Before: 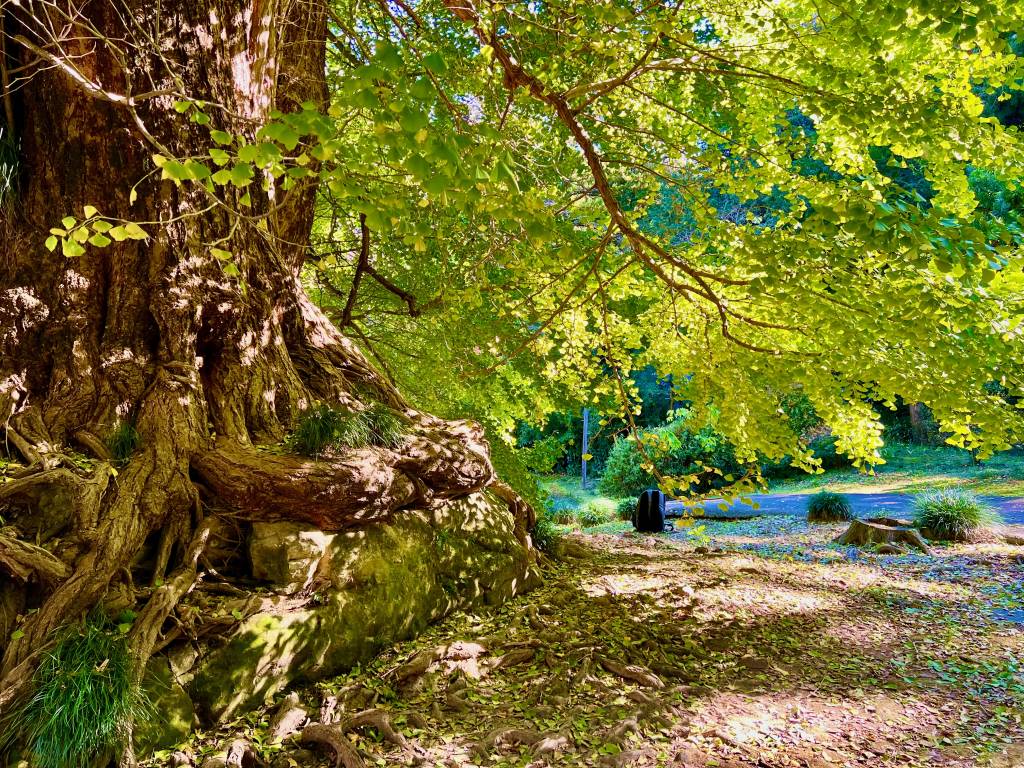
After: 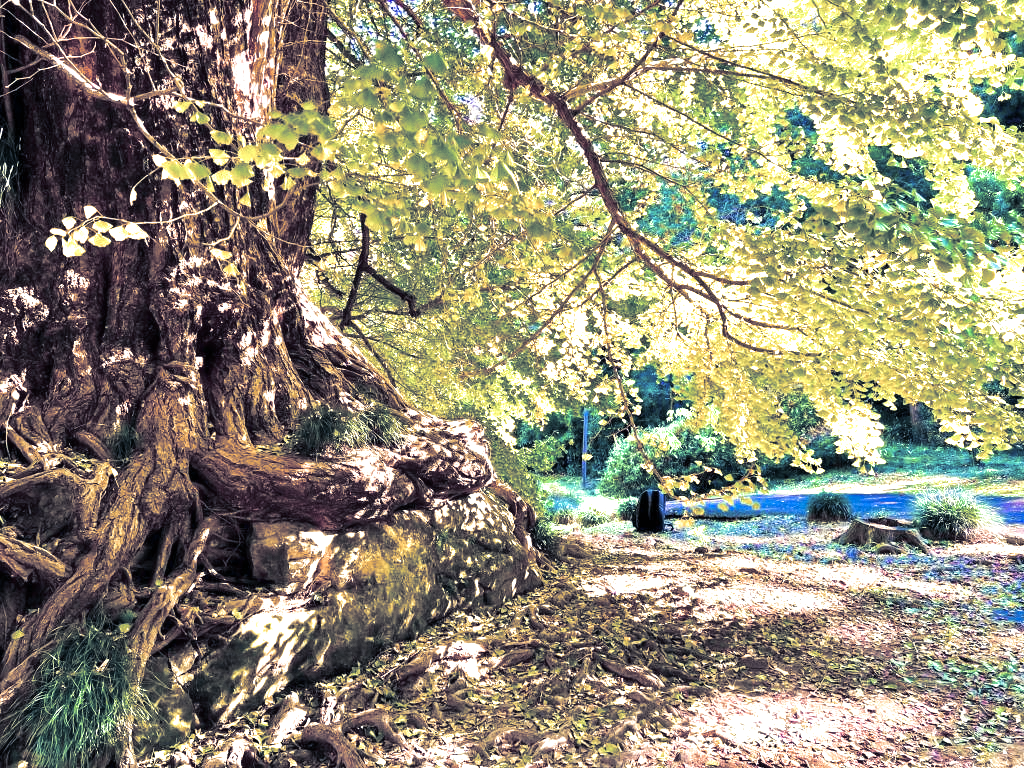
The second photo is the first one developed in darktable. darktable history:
split-toning: shadows › hue 230.4°
color zones: curves: ch0 [(0, 0.473) (0.001, 0.473) (0.226, 0.548) (0.4, 0.589) (0.525, 0.54) (0.728, 0.403) (0.999, 0.473) (1, 0.473)]; ch1 [(0, 0.619) (0.001, 0.619) (0.234, 0.388) (0.4, 0.372) (0.528, 0.422) (0.732, 0.53) (0.999, 0.619) (1, 0.619)]; ch2 [(0, 0.547) (0.001, 0.547) (0.226, 0.45) (0.4, 0.525) (0.525, 0.585) (0.8, 0.511) (0.999, 0.547) (1, 0.547)]
grain: coarseness 14.57 ISO, strength 8.8%
exposure: exposure 0.77 EV, compensate highlight preservation false
